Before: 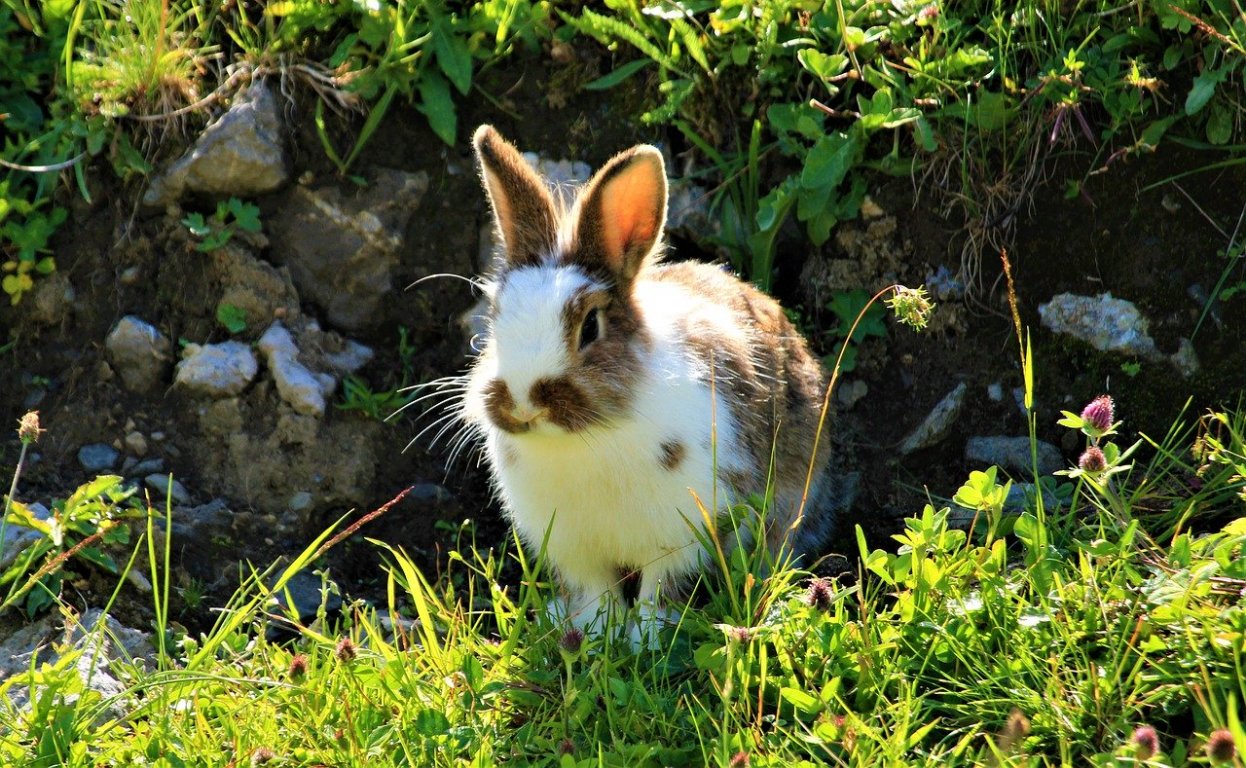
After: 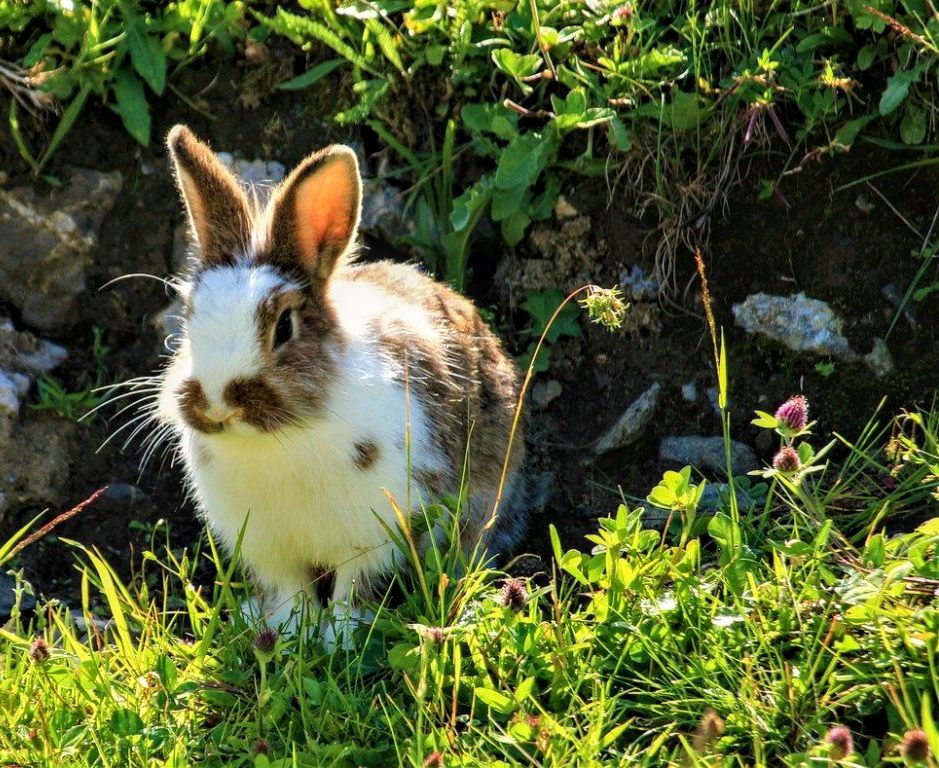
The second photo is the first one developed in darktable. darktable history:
white balance: red 1.009, blue 0.985
local contrast: on, module defaults
crop and rotate: left 24.6%
